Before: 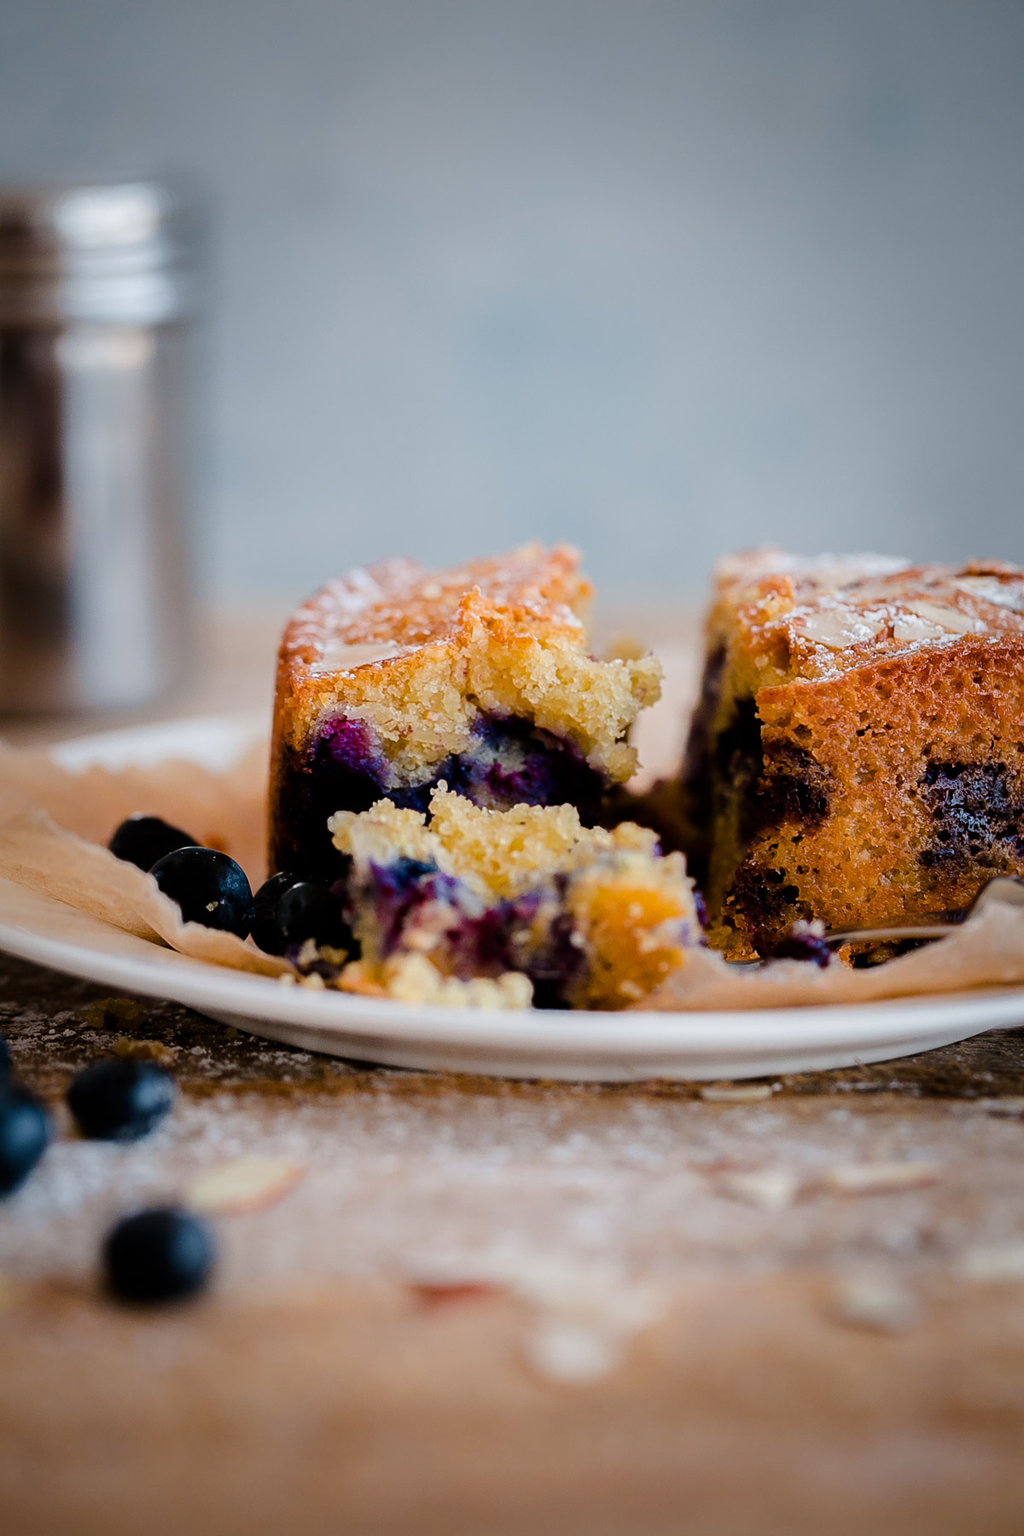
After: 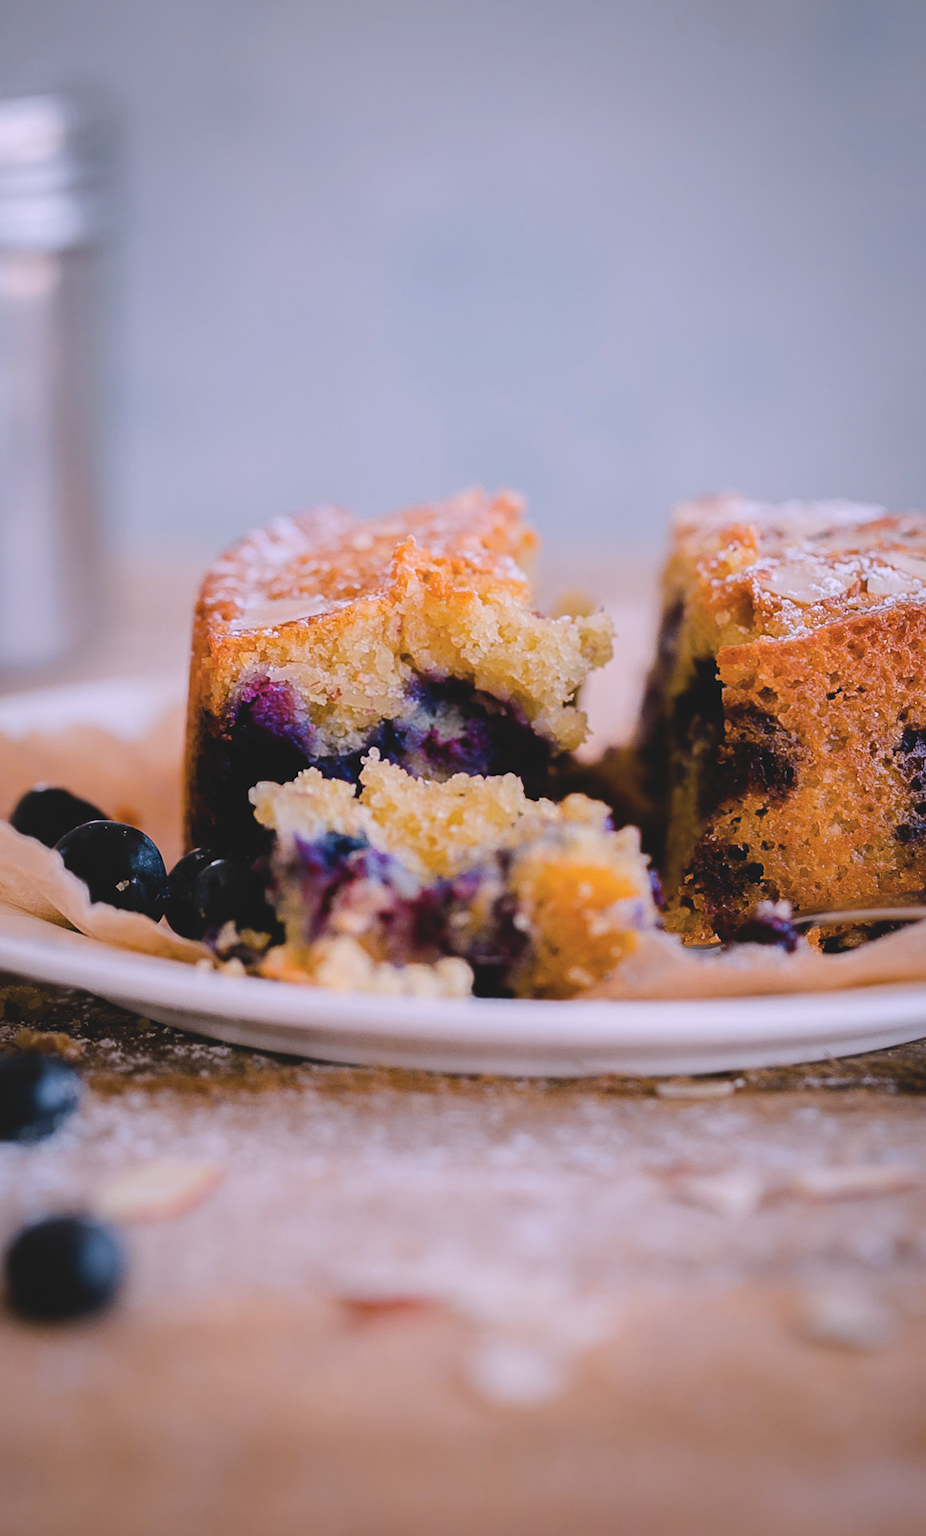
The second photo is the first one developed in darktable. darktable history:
white balance: red 1.066, blue 1.119
contrast brightness saturation: contrast -0.15, brightness 0.05, saturation -0.12
crop: left 9.807%, top 6.259%, right 7.334%, bottom 2.177%
